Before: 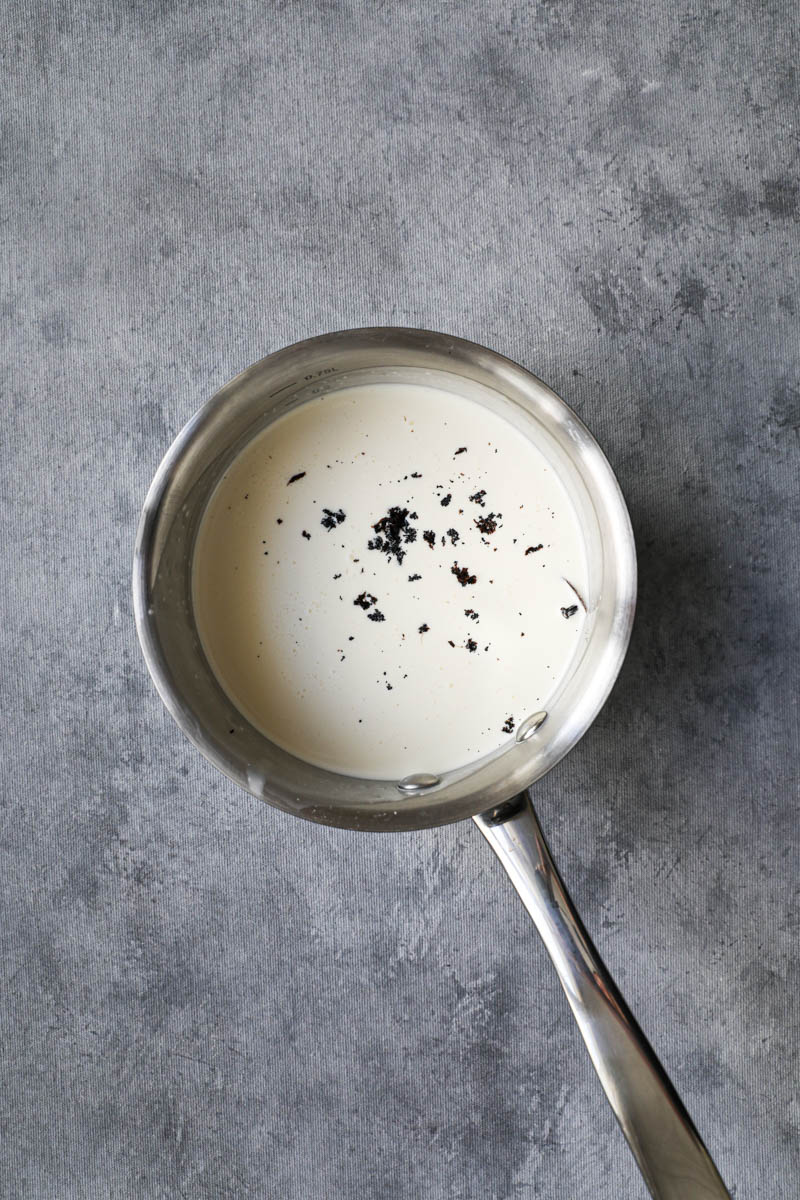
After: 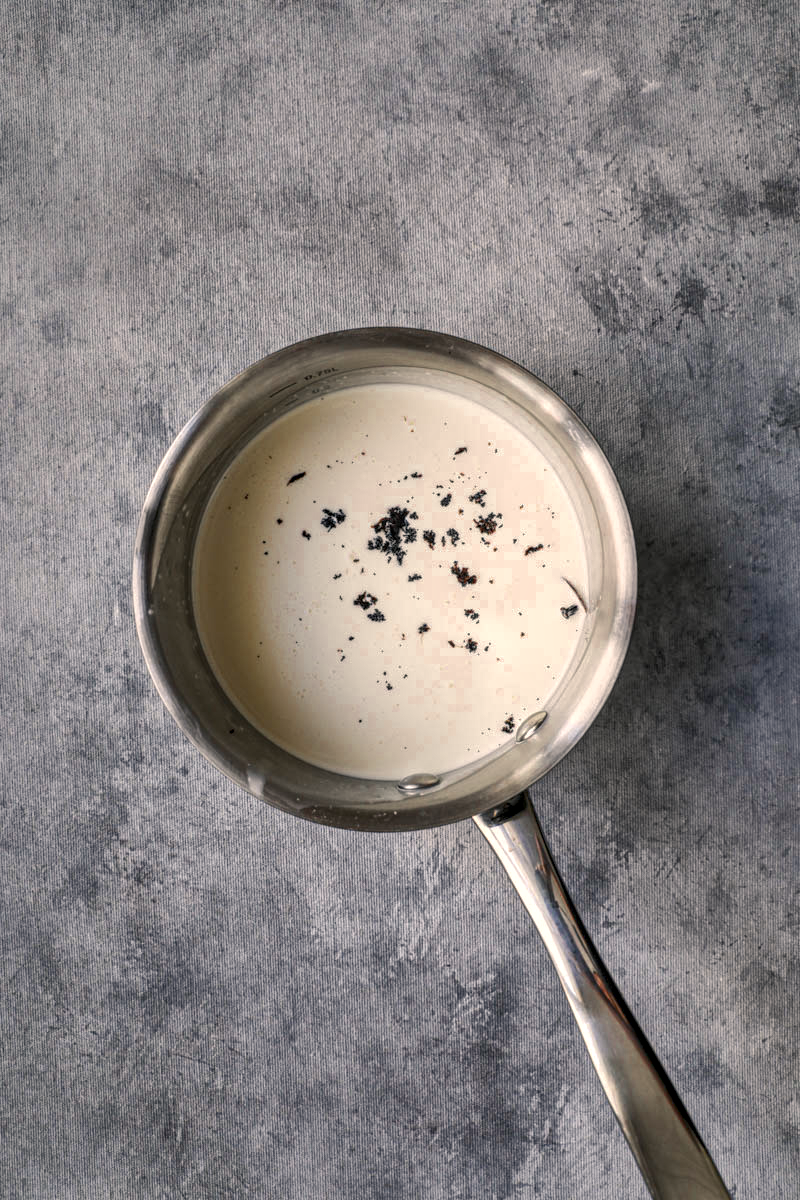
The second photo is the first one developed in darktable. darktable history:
local contrast: detail 150%
shadows and highlights: on, module defaults
exposure: compensate exposure bias true, compensate highlight preservation false
color balance rgb: highlights gain › chroma 3.099%, highlights gain › hue 60.07°, linear chroma grading › global chroma 6.227%, perceptual saturation grading › global saturation 19.251%
color zones: curves: ch0 [(0, 0.5) (0.125, 0.4) (0.25, 0.5) (0.375, 0.4) (0.5, 0.4) (0.625, 0.35) (0.75, 0.35) (0.875, 0.5)]; ch1 [(0, 0.35) (0.125, 0.45) (0.25, 0.35) (0.375, 0.35) (0.5, 0.35) (0.625, 0.35) (0.75, 0.45) (0.875, 0.35)]; ch2 [(0, 0.6) (0.125, 0.5) (0.25, 0.5) (0.375, 0.6) (0.5, 0.6) (0.625, 0.5) (0.75, 0.5) (0.875, 0.5)]
